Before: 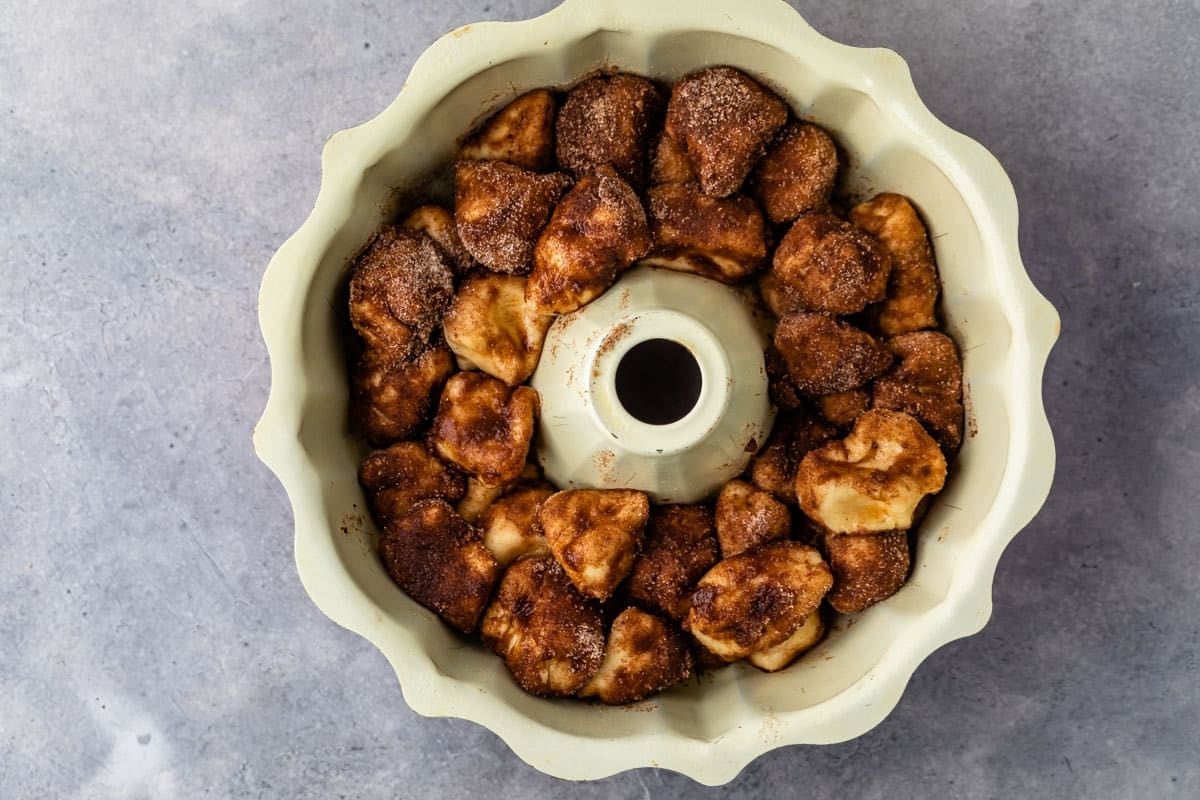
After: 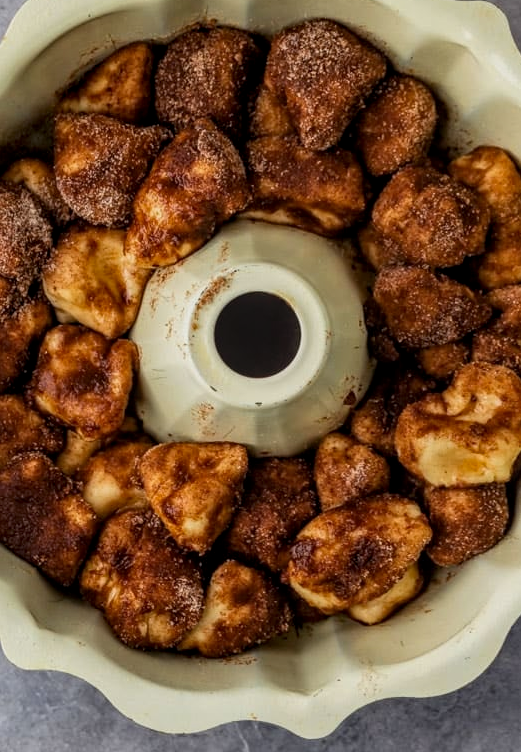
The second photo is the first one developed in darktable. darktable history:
local contrast: on, module defaults
crop: left 33.447%, top 5.978%, right 23.077%
shadows and highlights: radius 120.3, shadows 21.79, white point adjustment -9.7, highlights -12.71, soften with gaussian
